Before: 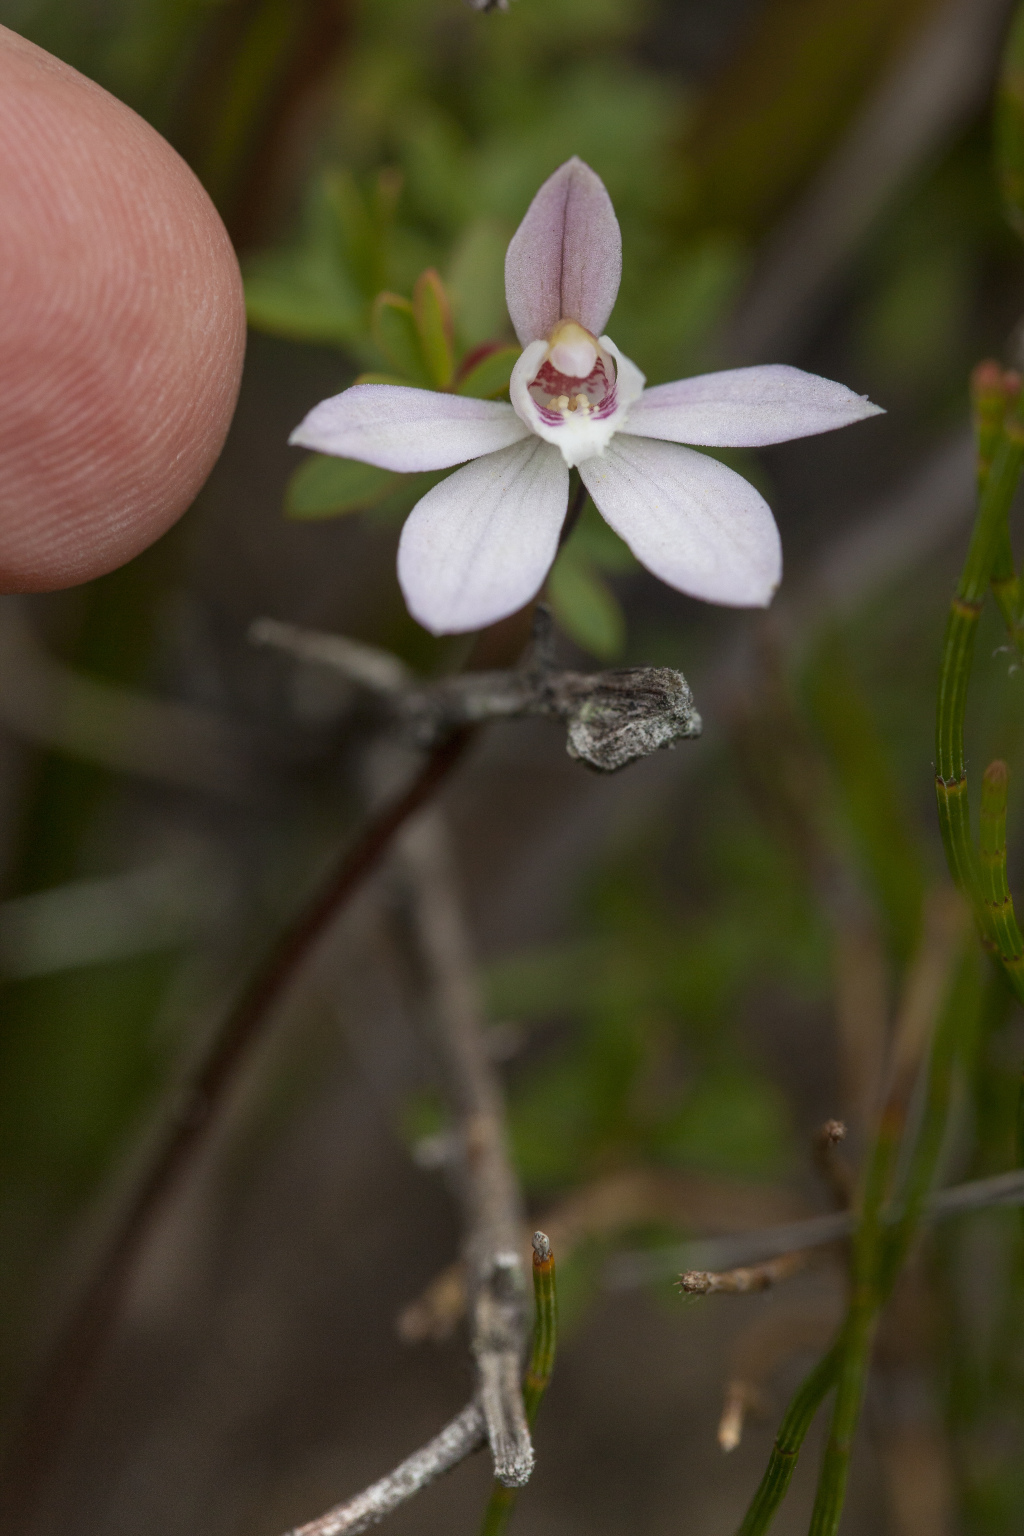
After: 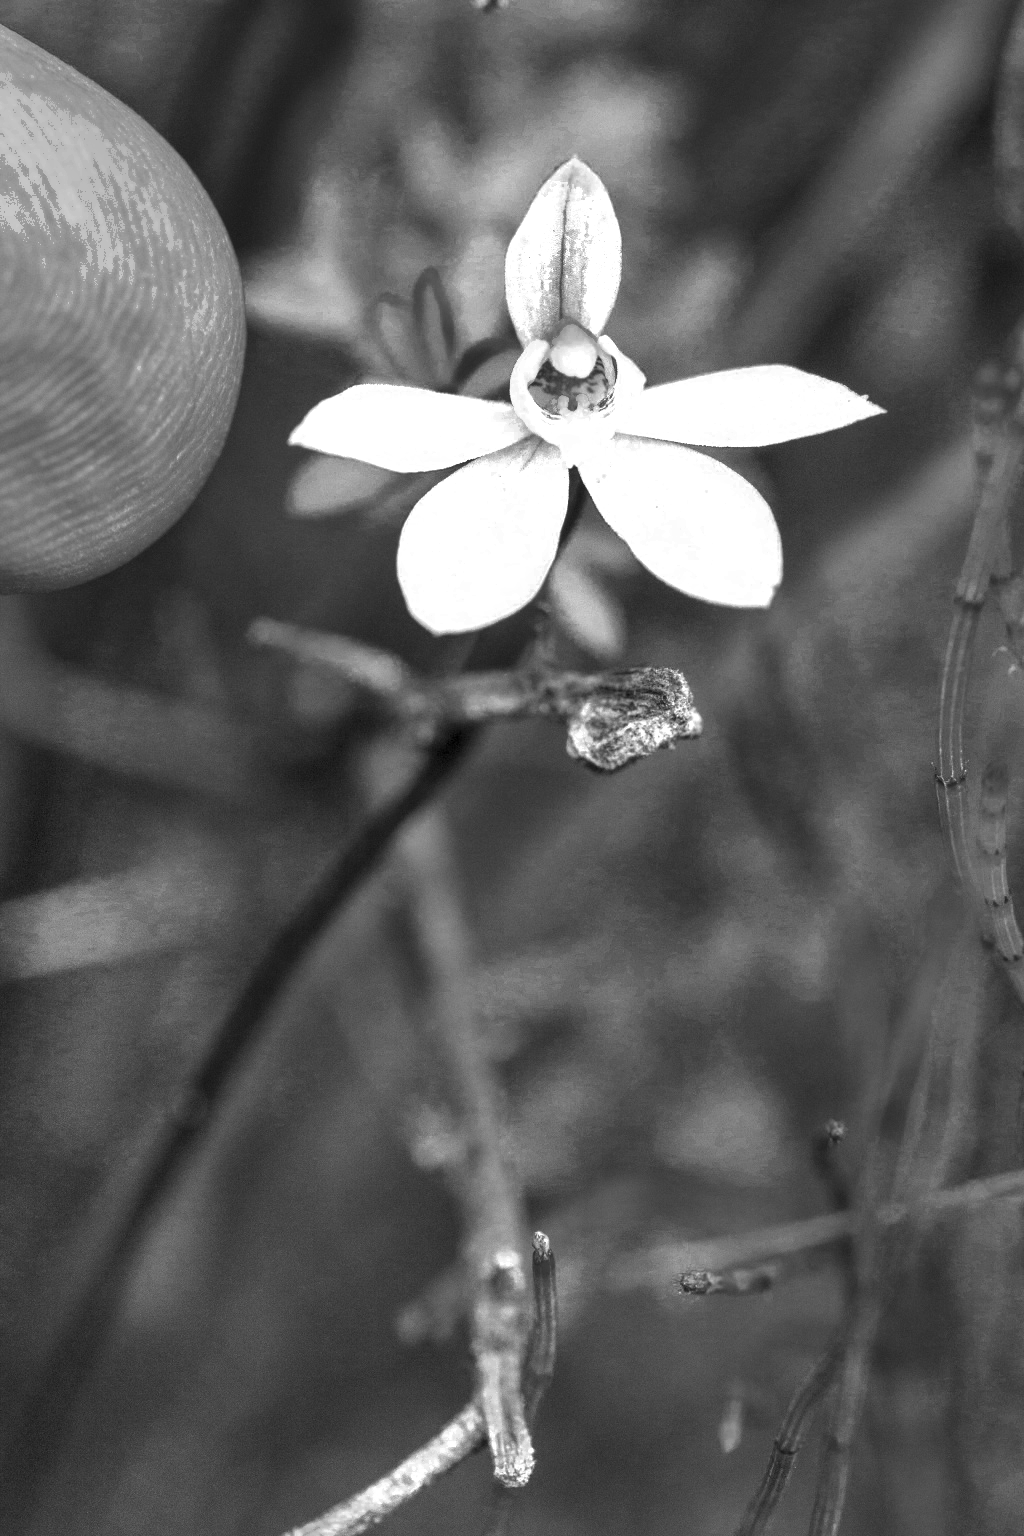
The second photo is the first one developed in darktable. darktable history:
exposure: black level correction 0, exposure 1.031 EV, compensate exposure bias true, compensate highlight preservation false
color zones: curves: ch0 [(0.002, 0.429) (0.121, 0.212) (0.198, 0.113) (0.276, 0.344) (0.331, 0.541) (0.41, 0.56) (0.482, 0.289) (0.619, 0.227) (0.721, 0.18) (0.821, 0.435) (0.928, 0.555) (1, 0.587)]; ch1 [(0, 0) (0.143, 0) (0.286, 0) (0.429, 0) (0.571, 0) (0.714, 0) (0.857, 0)]
local contrast: highlights 105%, shadows 101%, detail 119%, midtone range 0.2
shadows and highlights: soften with gaussian
